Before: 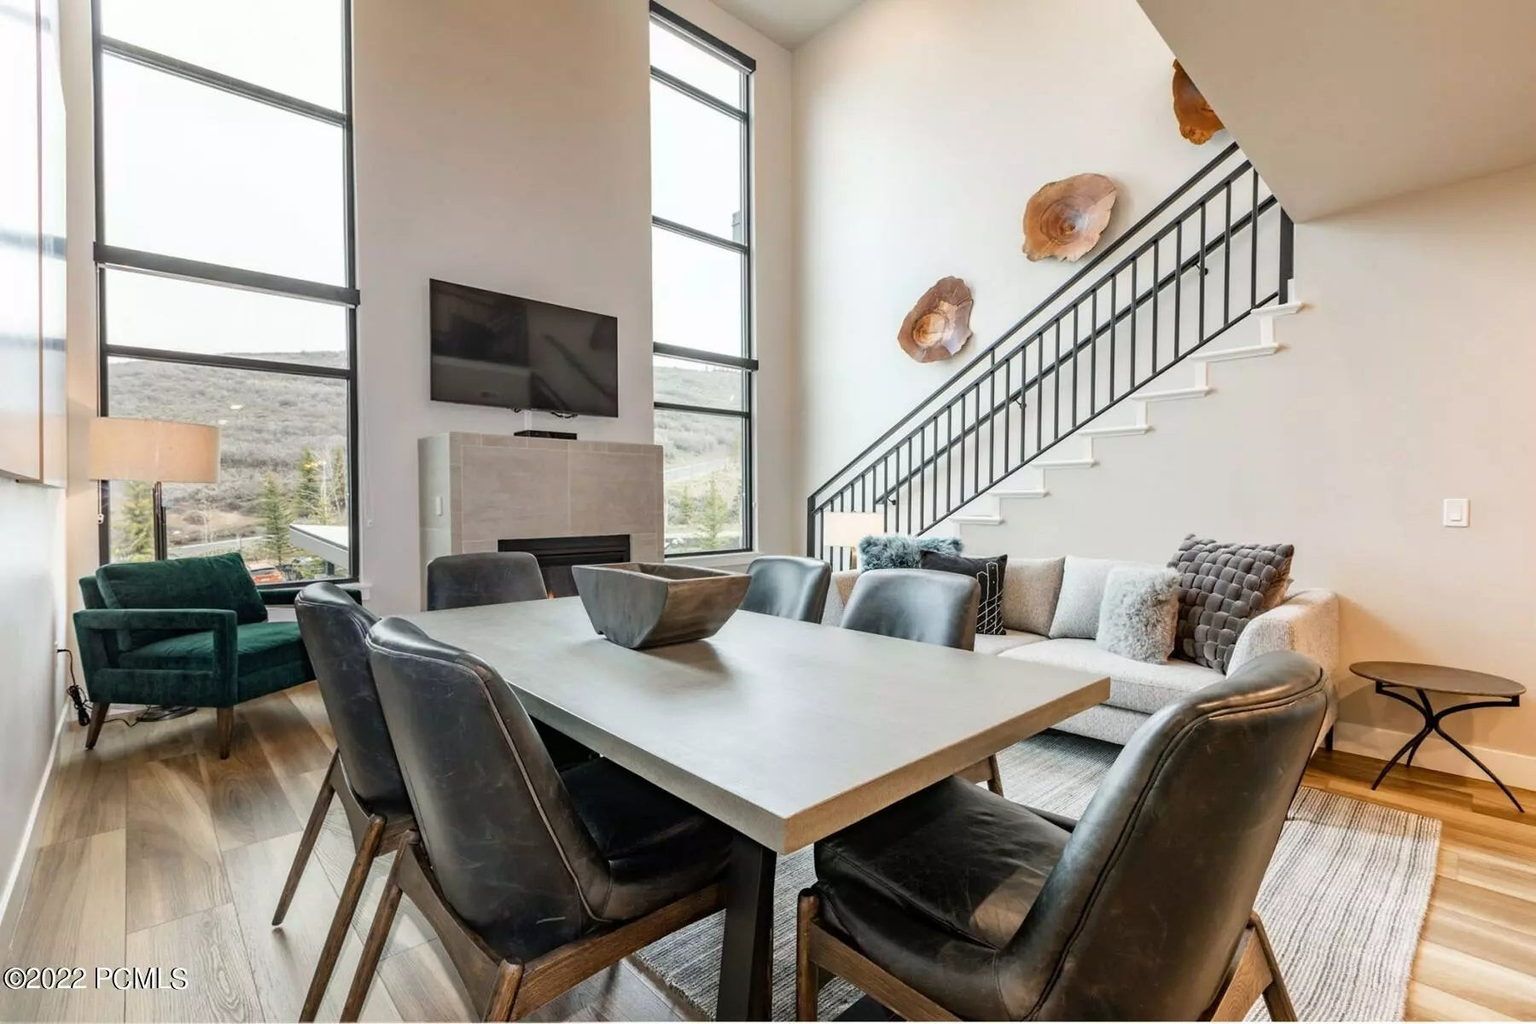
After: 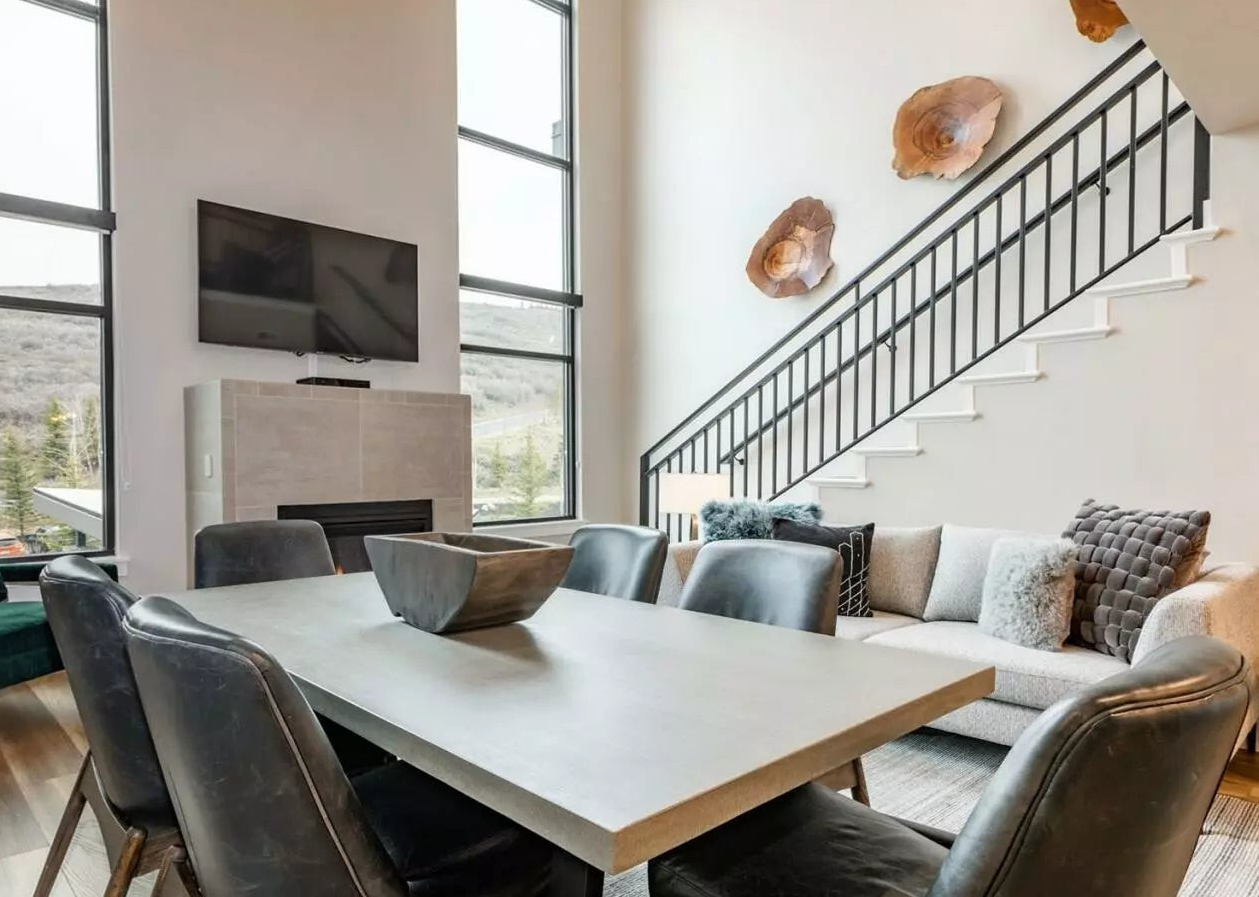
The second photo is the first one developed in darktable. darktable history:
tone equalizer: on, module defaults
crop and rotate: left 17.046%, top 10.659%, right 12.989%, bottom 14.553%
